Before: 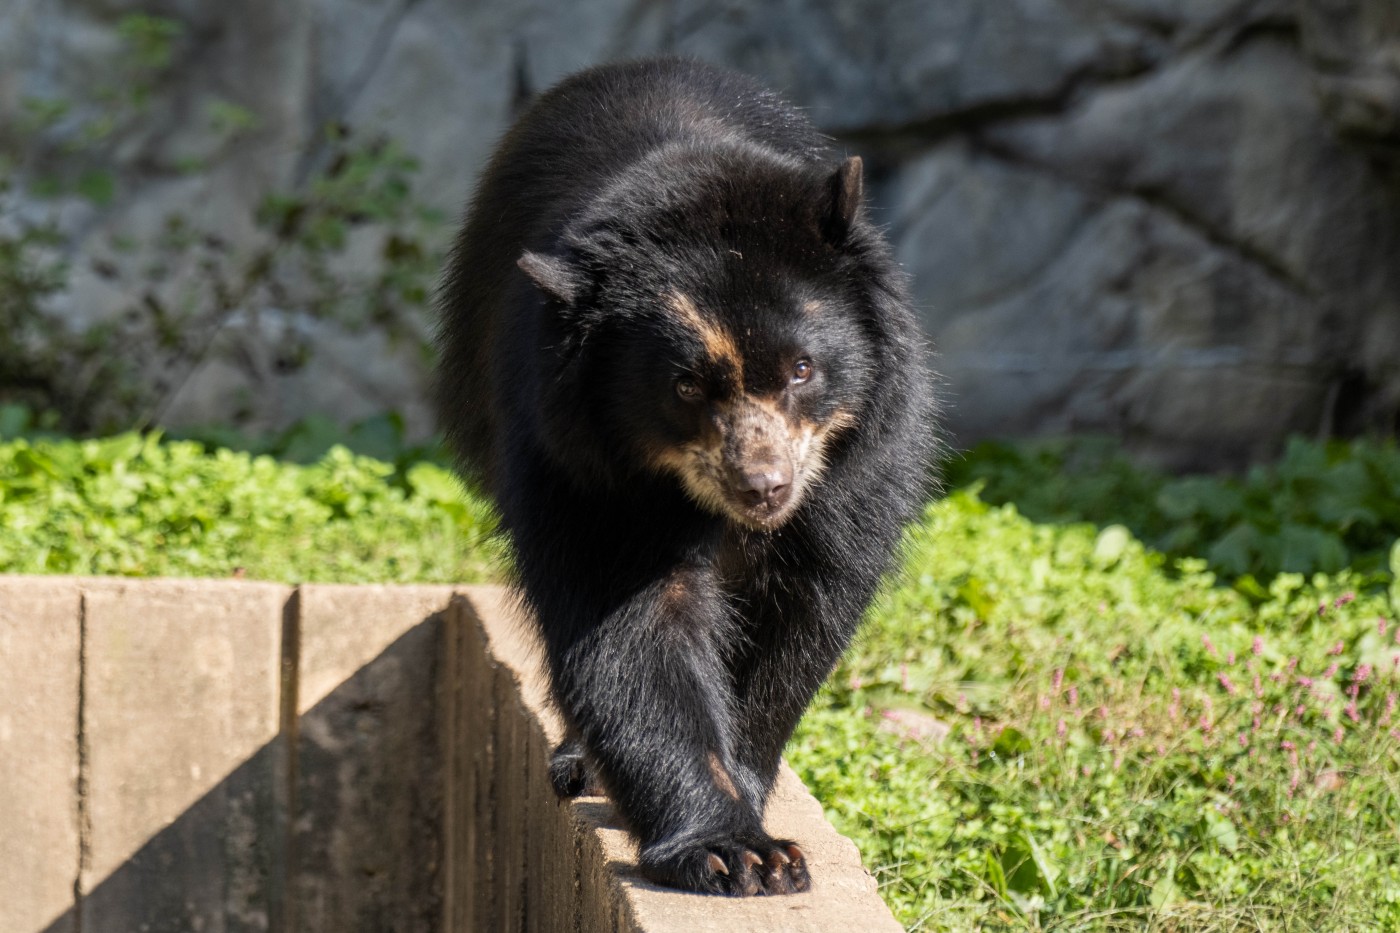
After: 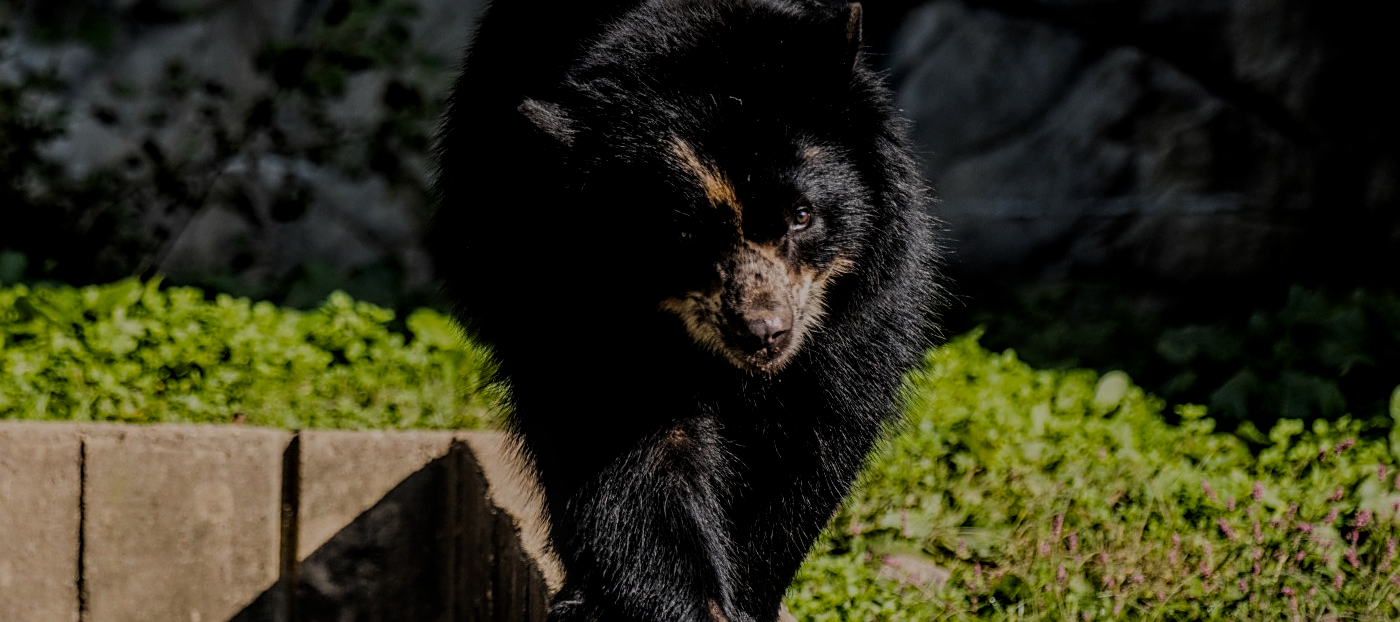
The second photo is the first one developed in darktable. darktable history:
filmic rgb: black relative exposure -7.5 EV, white relative exposure 5 EV, threshold 5.96 EV, hardness 3.31, contrast 1.301, color science v6 (2022), enable highlight reconstruction true
local contrast: highlights 3%, shadows 7%, detail 133%
color balance rgb: highlights gain › chroma 1.002%, highlights gain › hue 53.5°, perceptual saturation grading › global saturation 30.211%, global vibrance 5.664%, contrast 3.795%
sharpen: on, module defaults
exposure: exposure -1.391 EV, compensate highlight preservation false
crop: top 16.511%, bottom 16.722%
